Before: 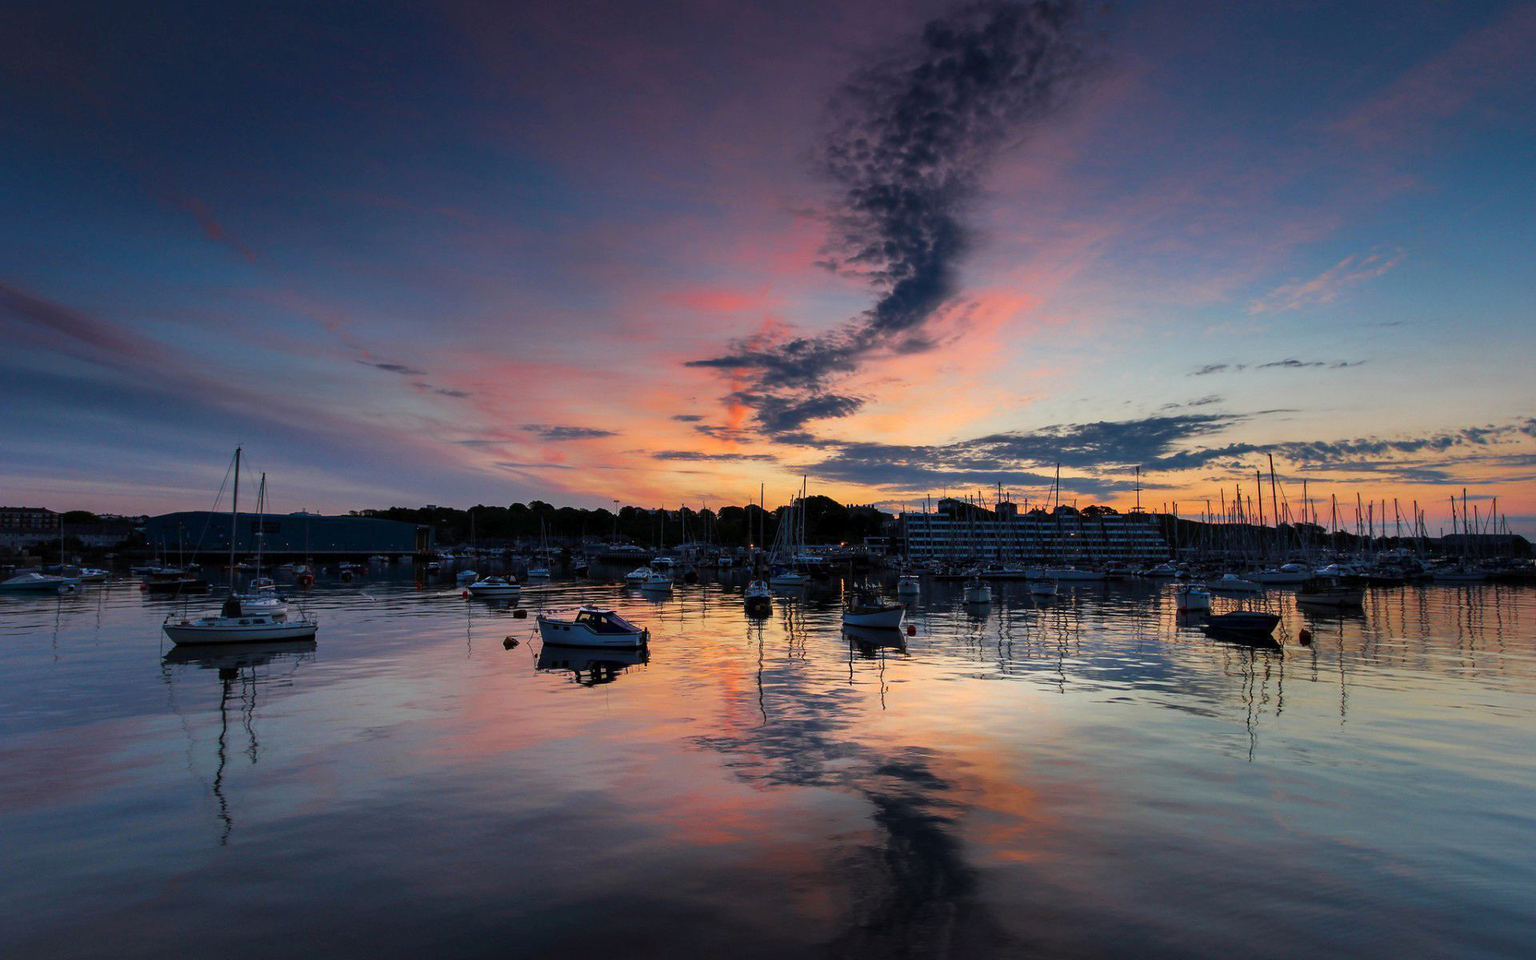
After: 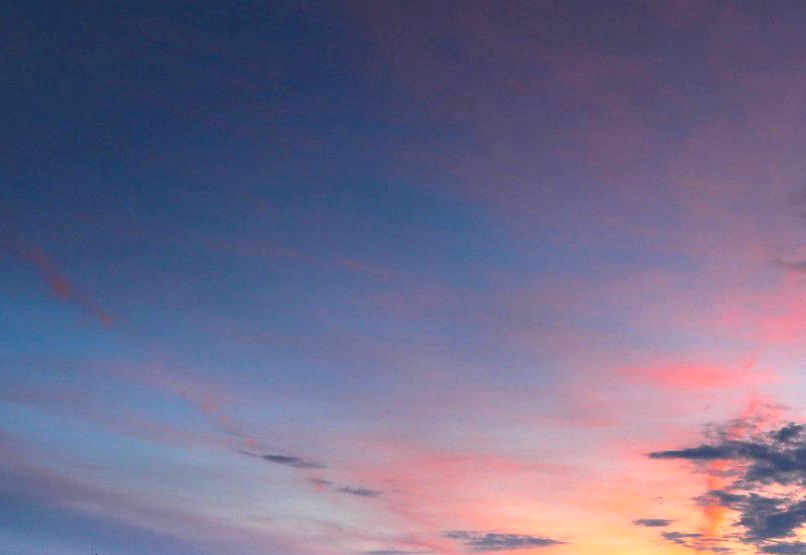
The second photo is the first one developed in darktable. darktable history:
exposure: black level correction 0.001, exposure 1 EV, compensate highlight preservation false
crop and rotate: left 10.817%, top 0.062%, right 47.194%, bottom 53.626%
